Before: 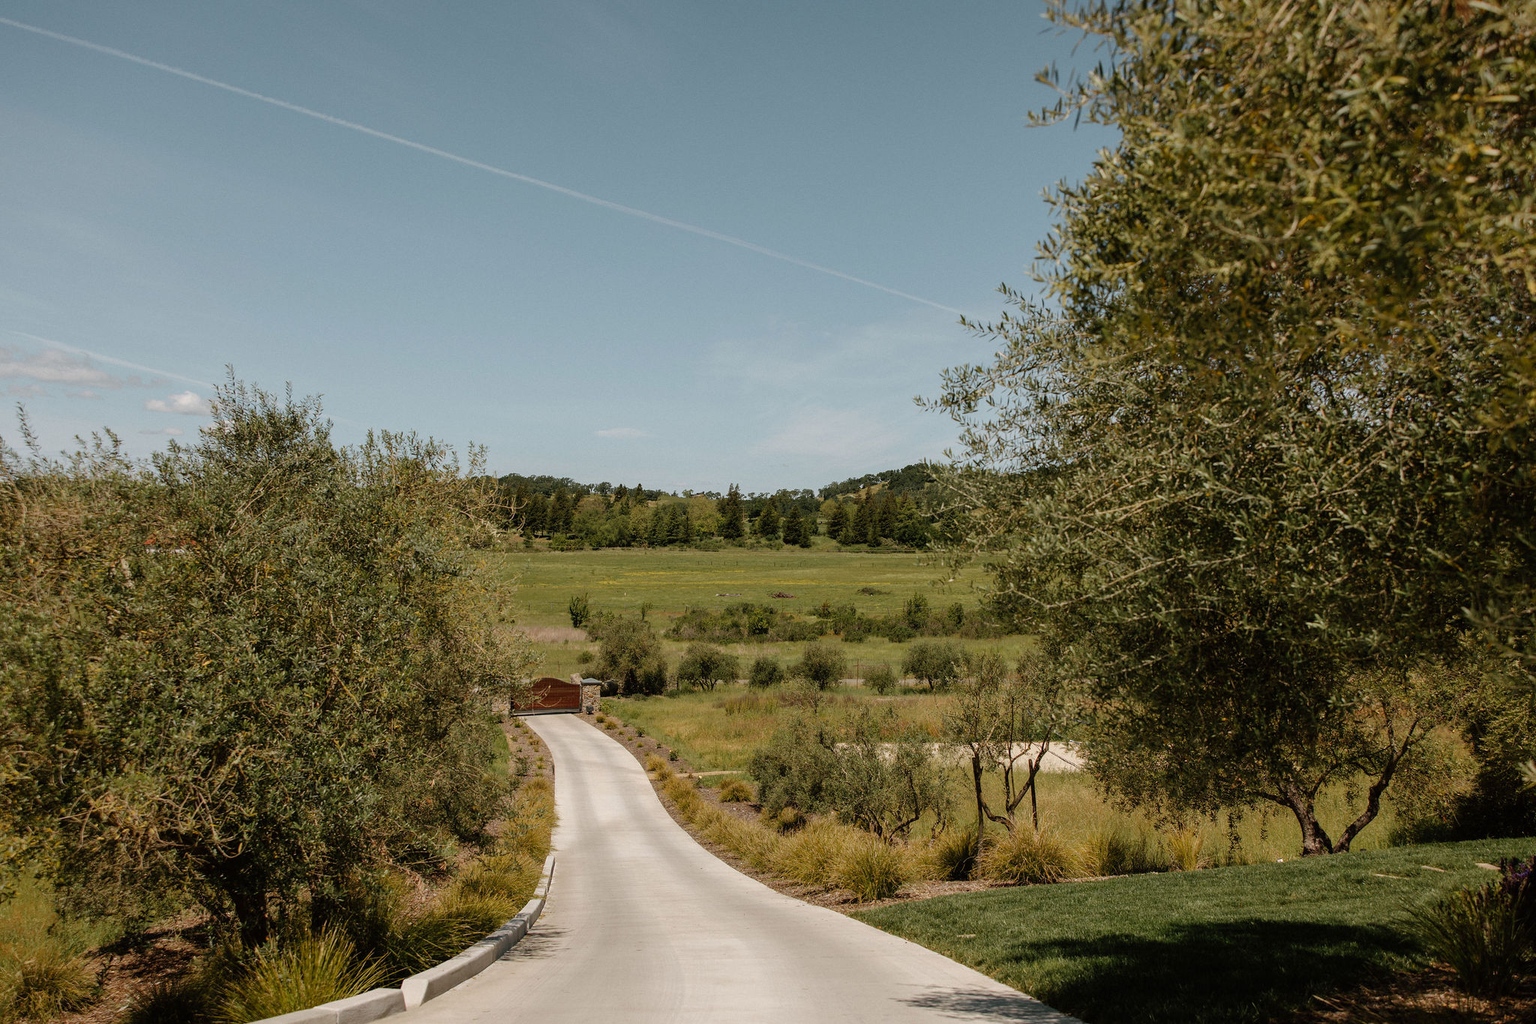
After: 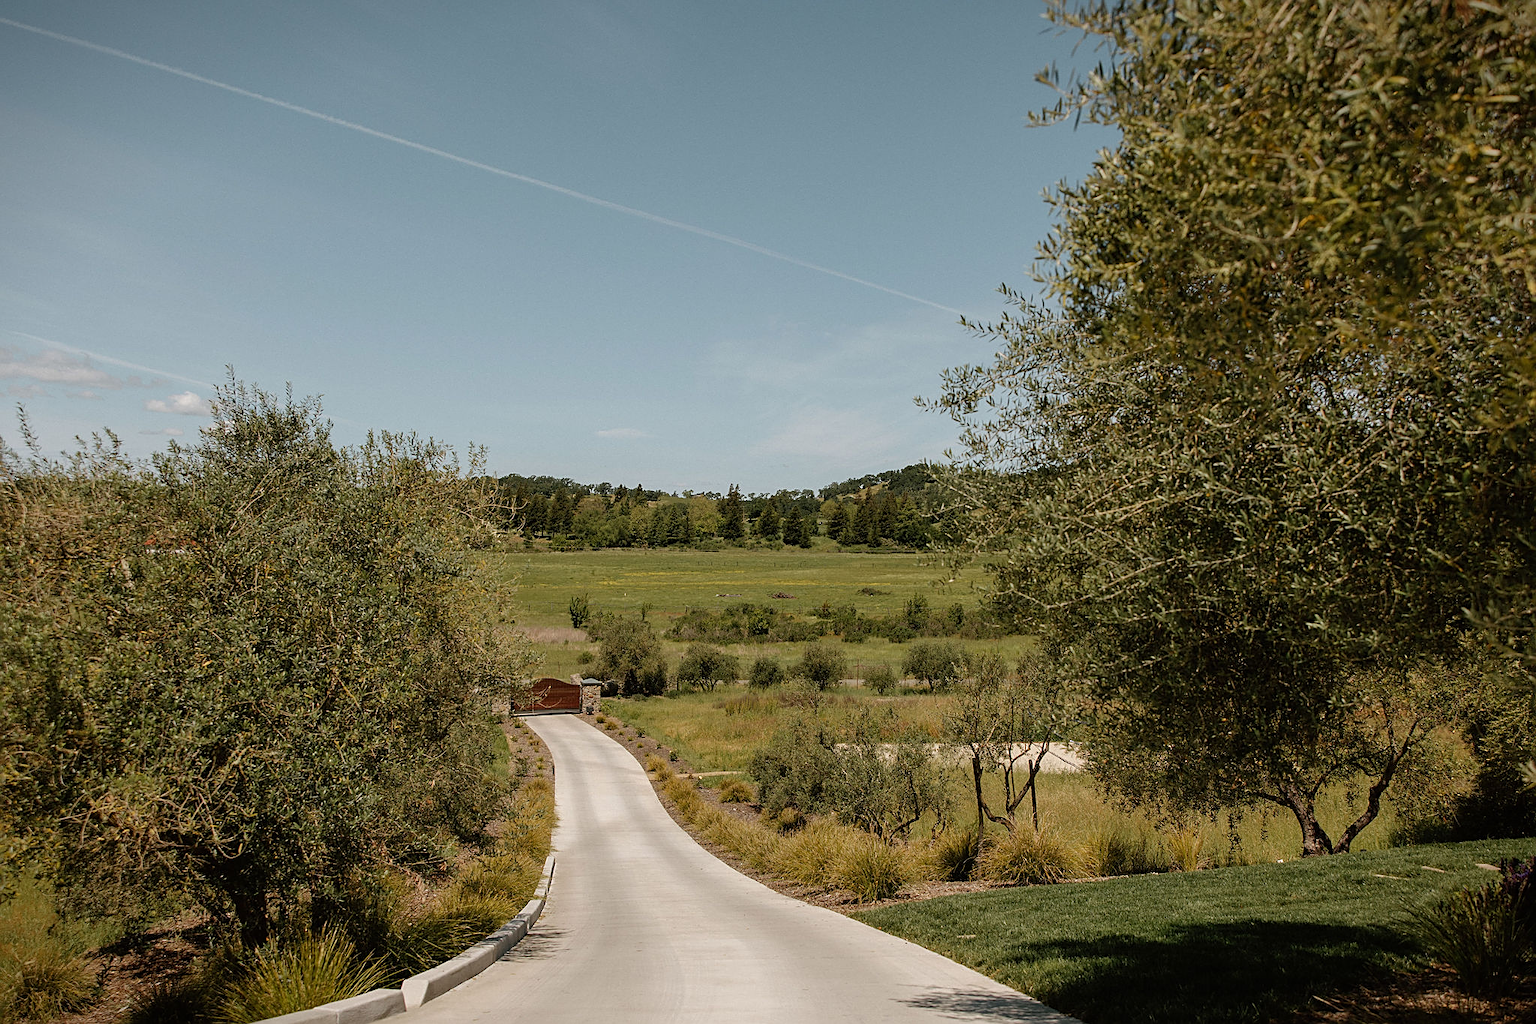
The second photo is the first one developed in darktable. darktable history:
sharpen: on, module defaults
vignetting: fall-off start 100.67%, fall-off radius 65.24%, saturation 0.003, automatic ratio true
